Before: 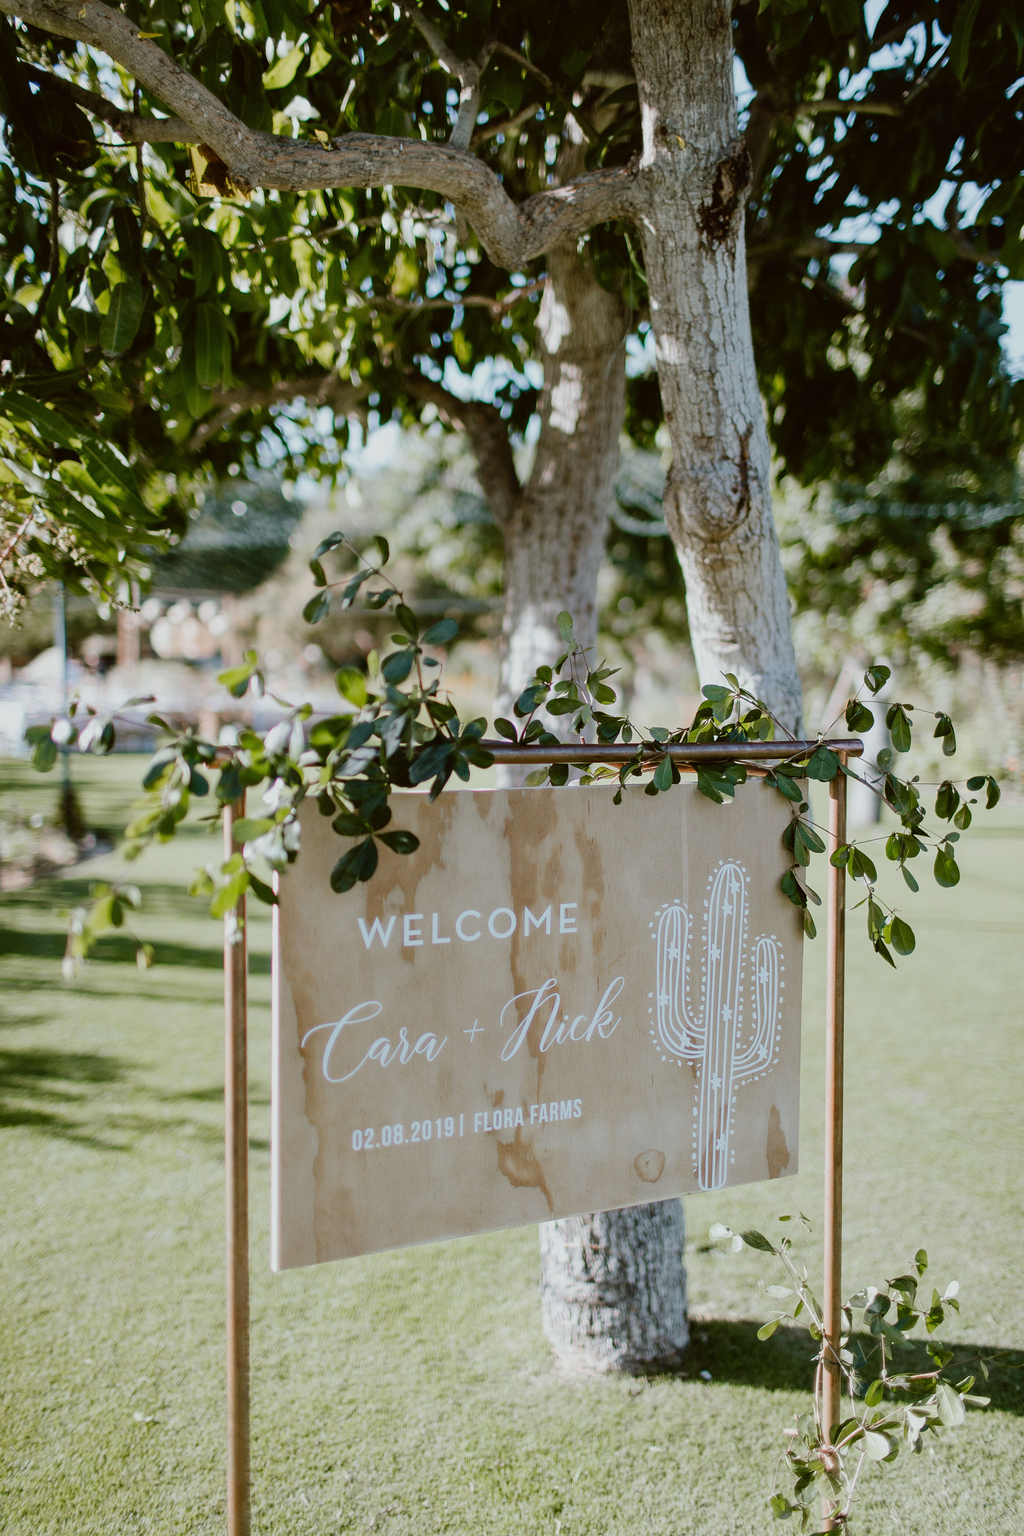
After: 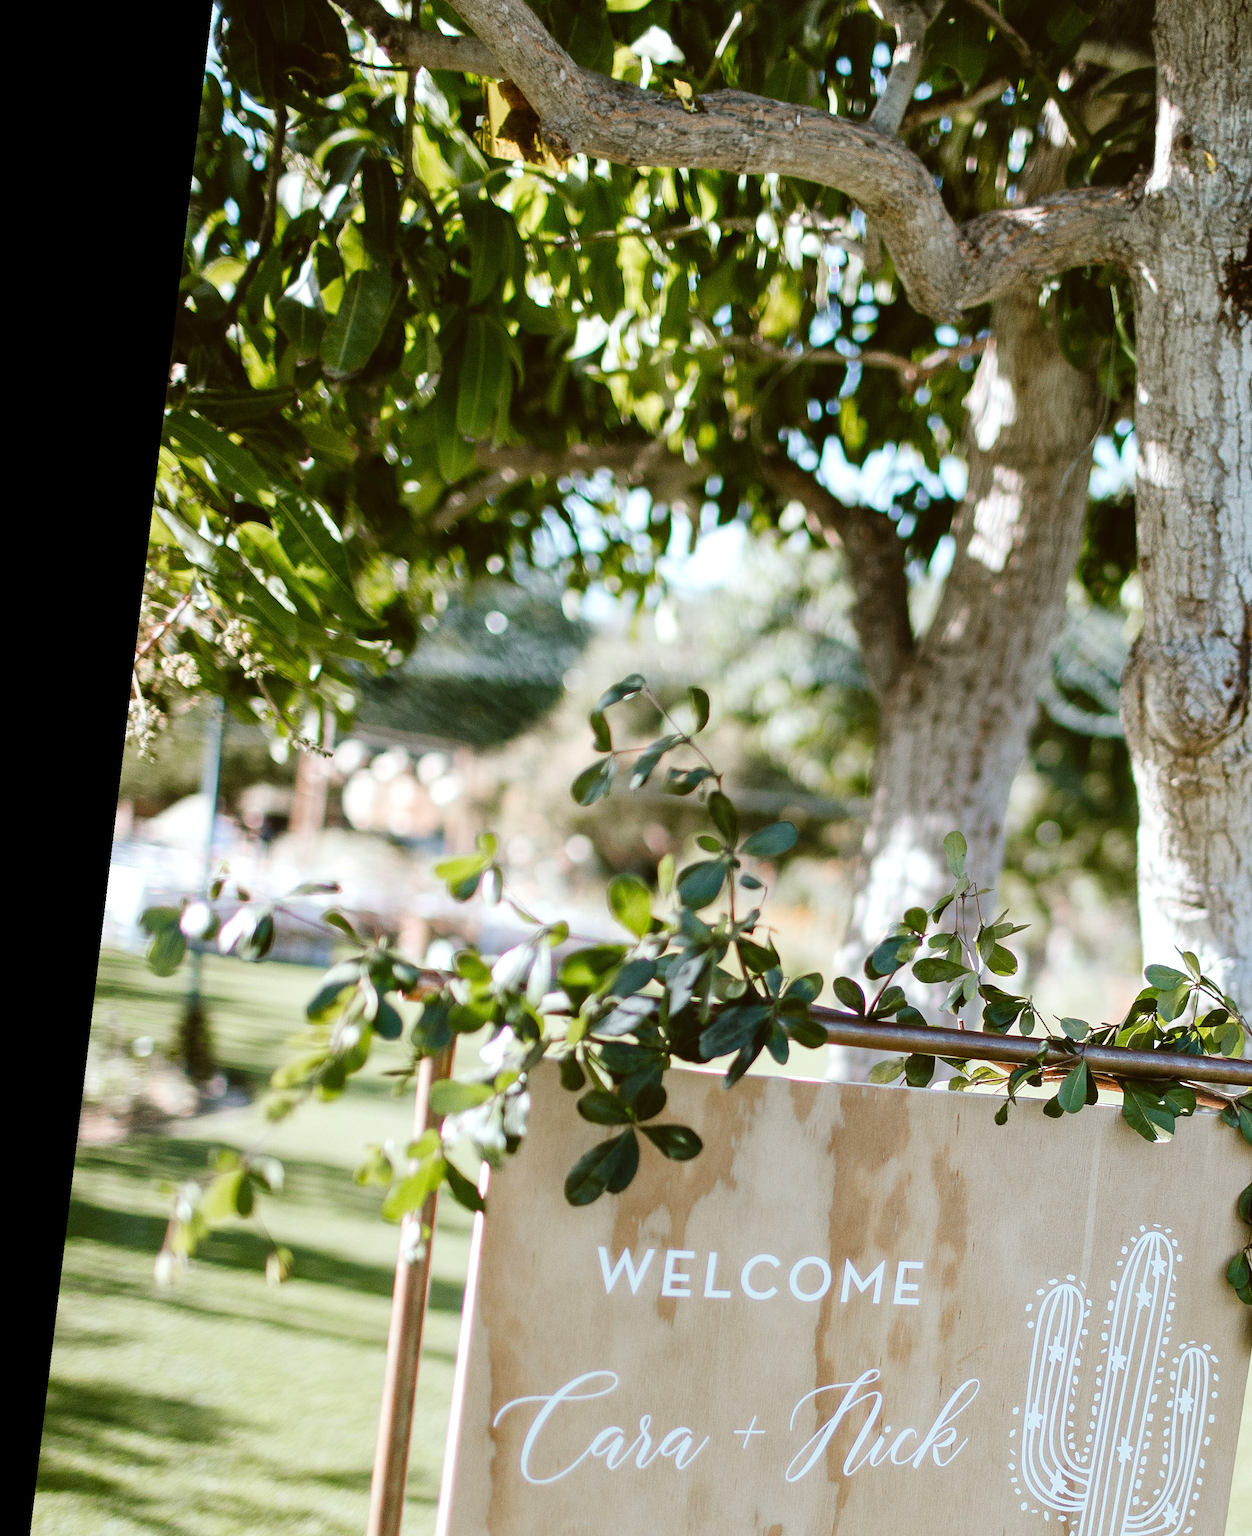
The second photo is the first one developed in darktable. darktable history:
exposure: exposure 0.609 EV, compensate highlight preservation false
crop and rotate: angle -6.81°, left 2.053%, top 6.871%, right 27.409%, bottom 30.152%
